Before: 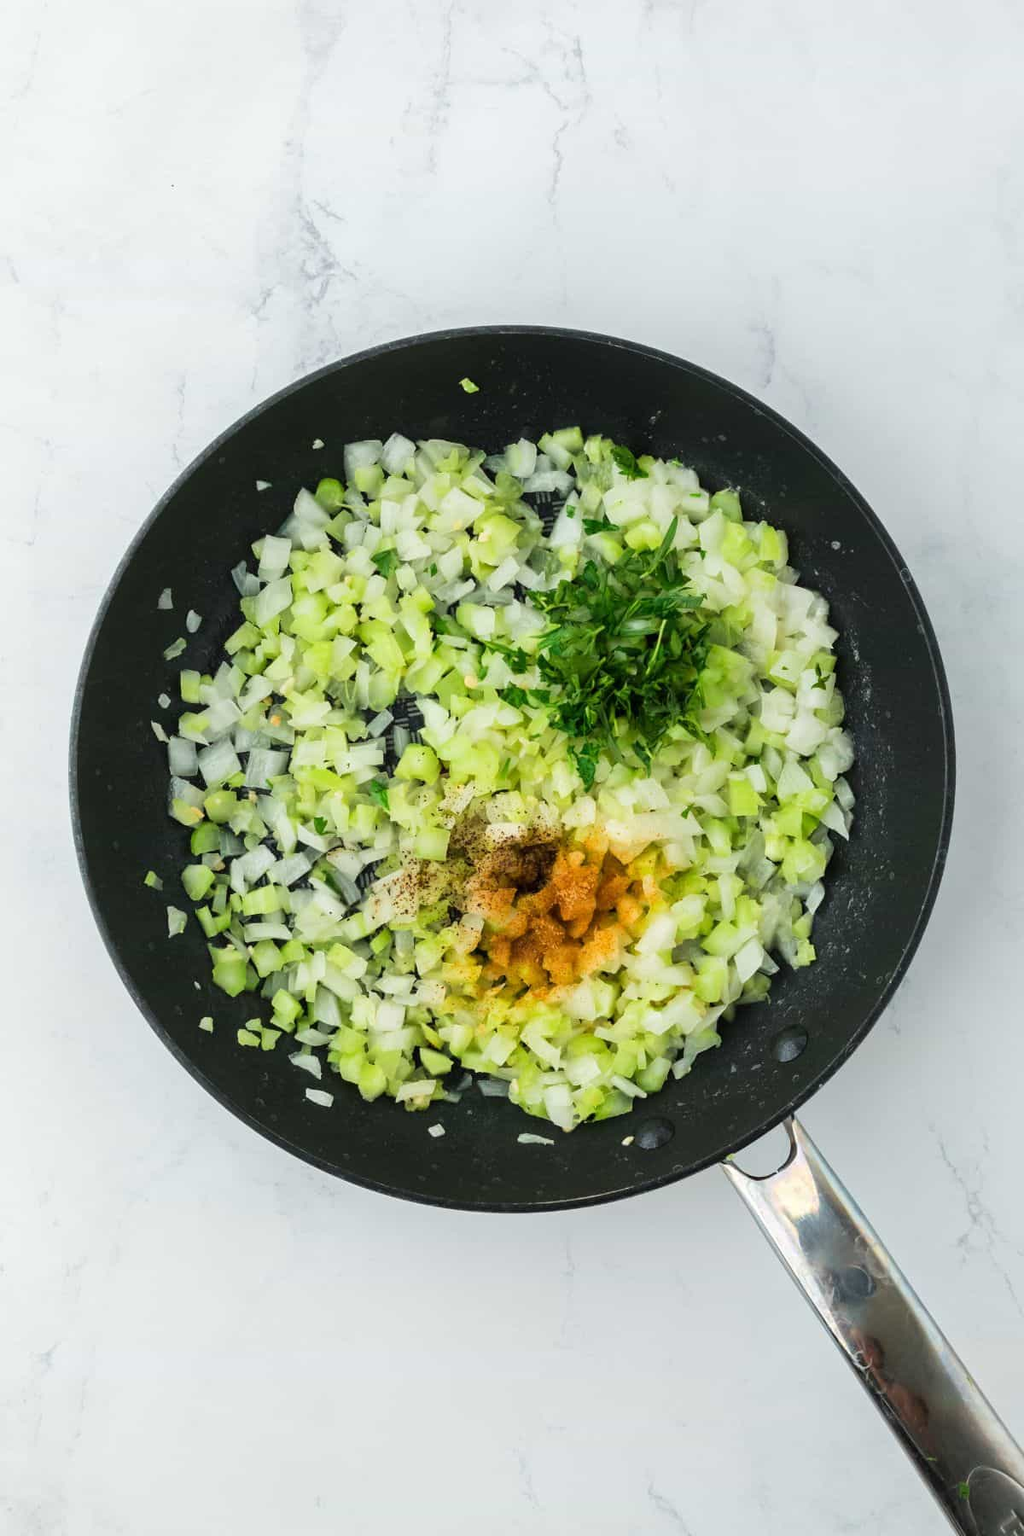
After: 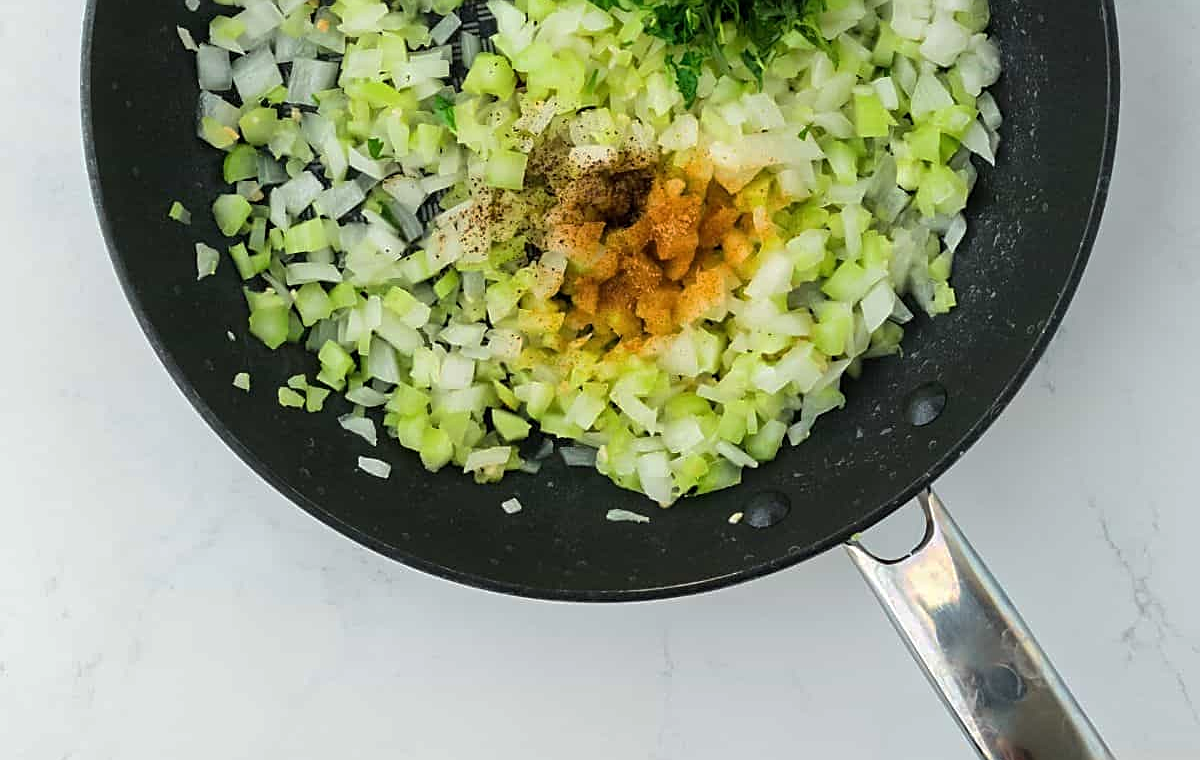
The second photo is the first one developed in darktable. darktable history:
base curve: curves: ch0 [(0, 0) (0.74, 0.67) (1, 1)], preserve colors none
crop: top 45.523%, bottom 12.199%
sharpen: on, module defaults
